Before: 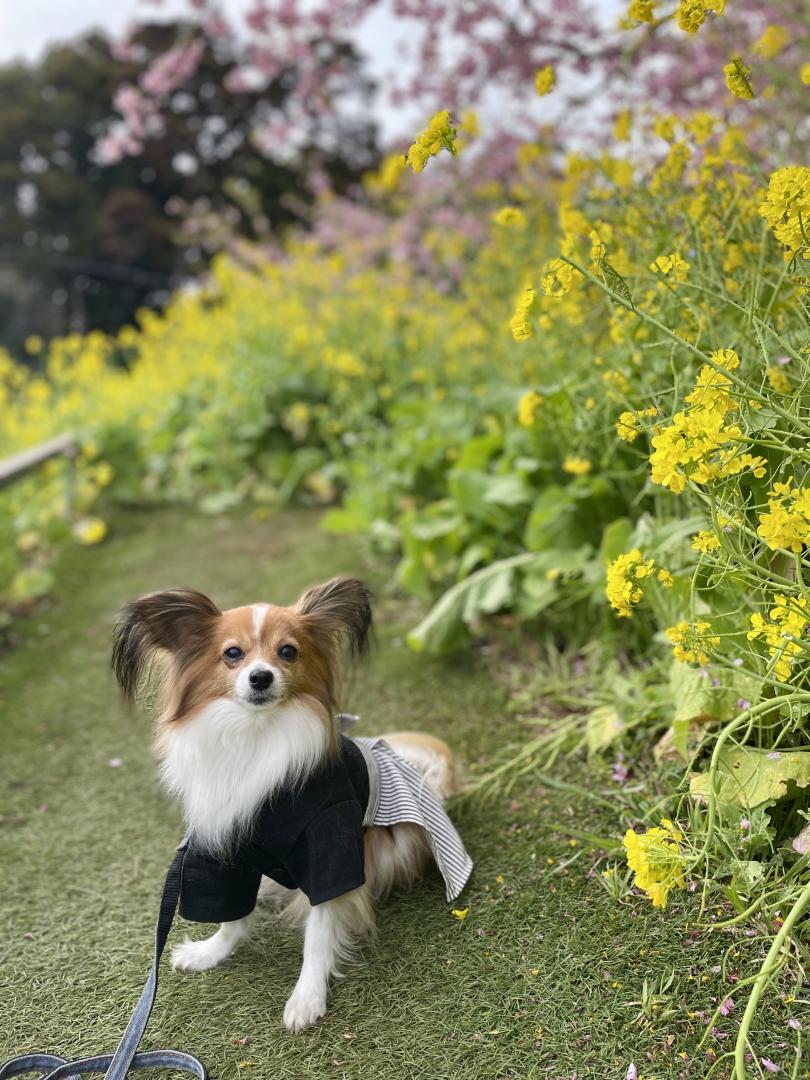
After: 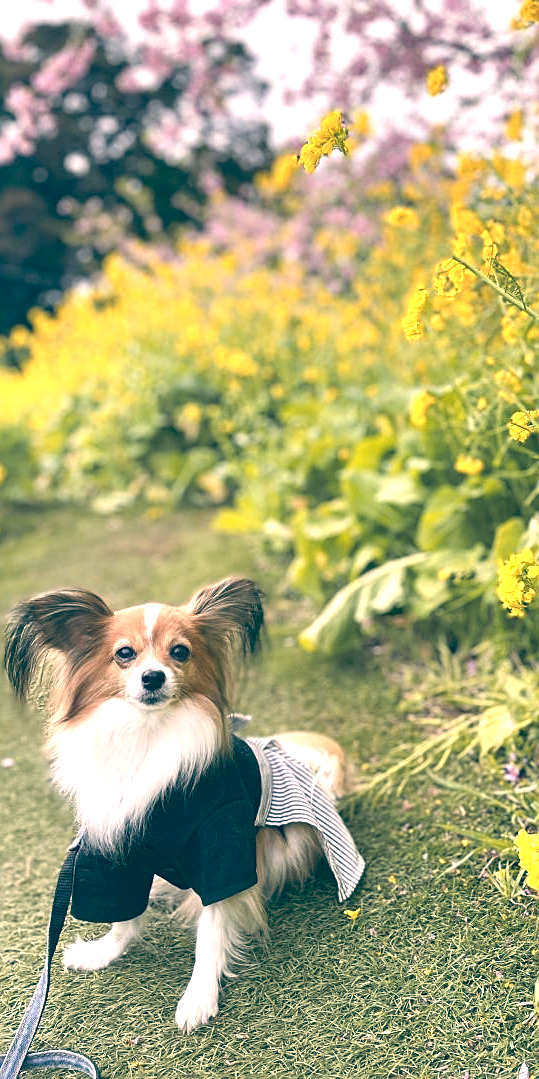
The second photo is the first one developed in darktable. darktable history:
color zones: curves: ch1 [(0.309, 0.524) (0.41, 0.329) (0.508, 0.509)]; ch2 [(0.25, 0.457) (0.75, 0.5)]
white balance: red 0.976, blue 1.04
exposure: black level correction 0, exposure 0.7 EV, compensate exposure bias true, compensate highlight preservation false
sharpen: on, module defaults
crop and rotate: left 13.342%, right 19.991%
color balance: lift [1.006, 0.985, 1.002, 1.015], gamma [1, 0.953, 1.008, 1.047], gain [1.076, 1.13, 1.004, 0.87]
